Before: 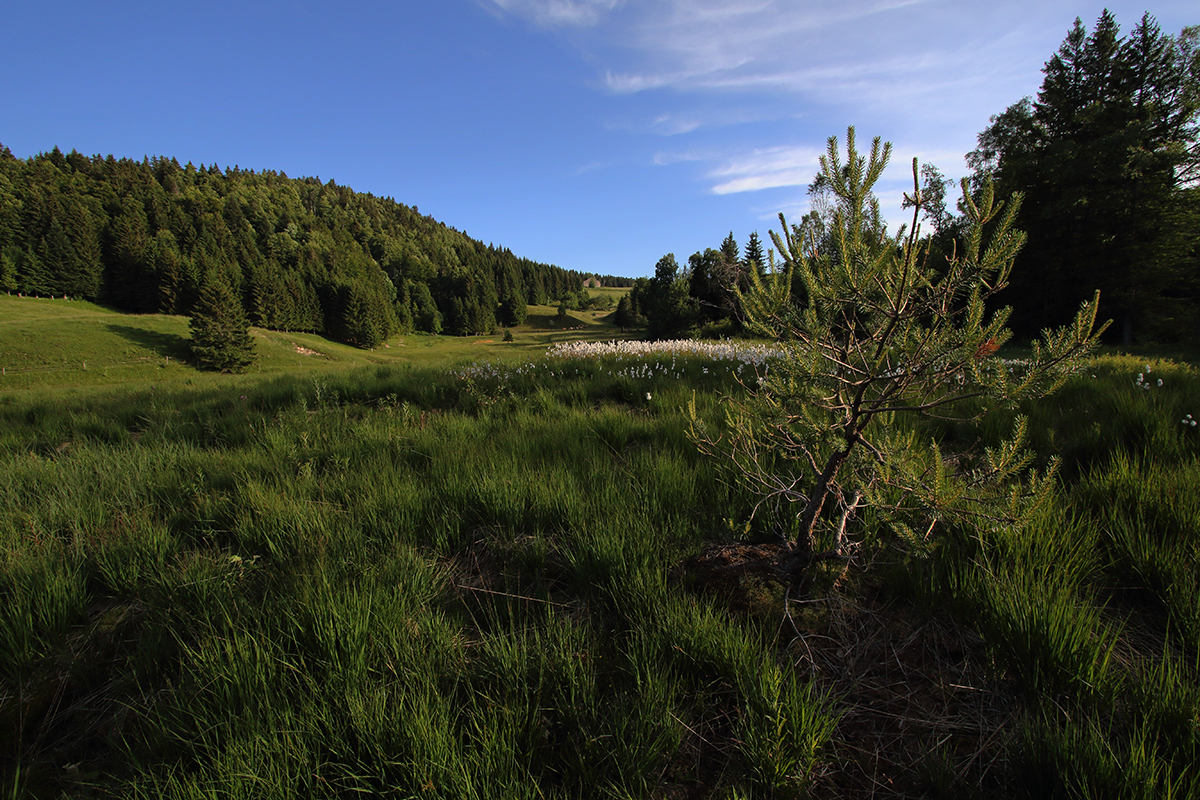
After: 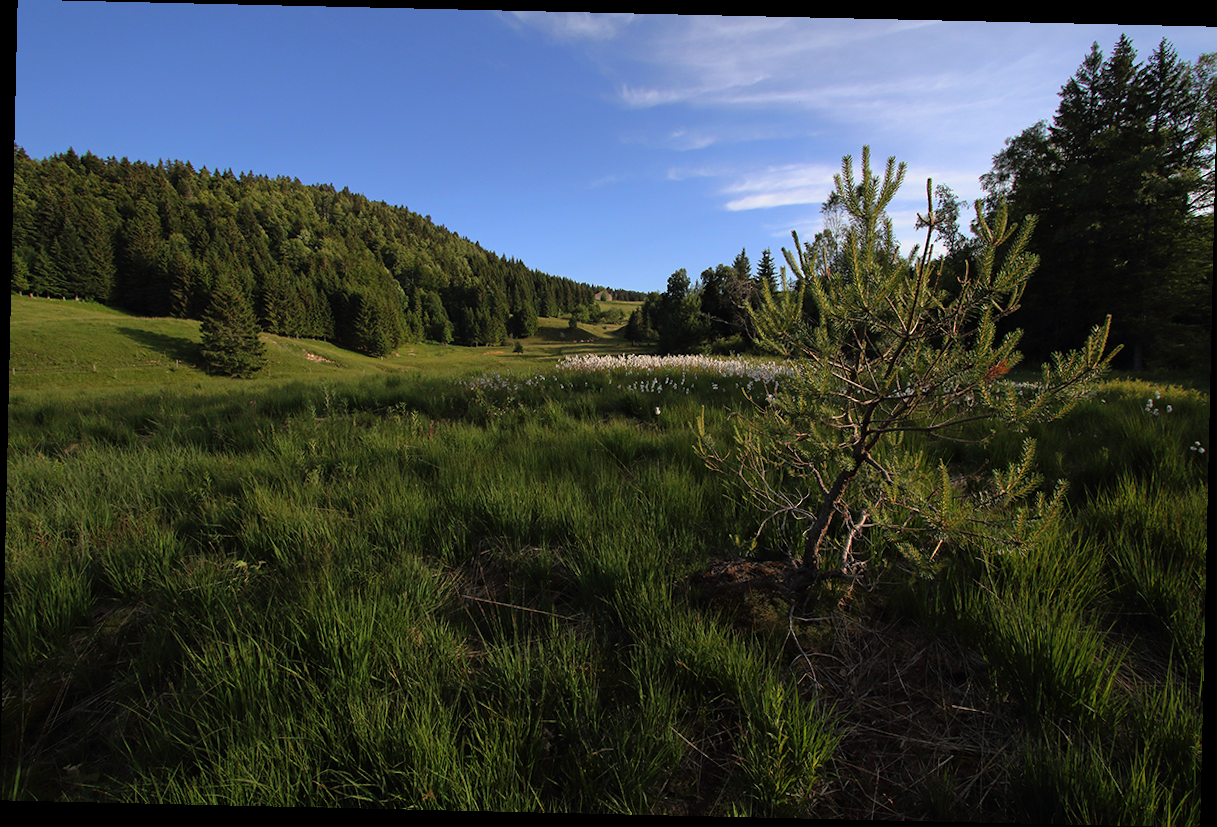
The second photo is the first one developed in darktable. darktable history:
crop and rotate: angle -1.3°
